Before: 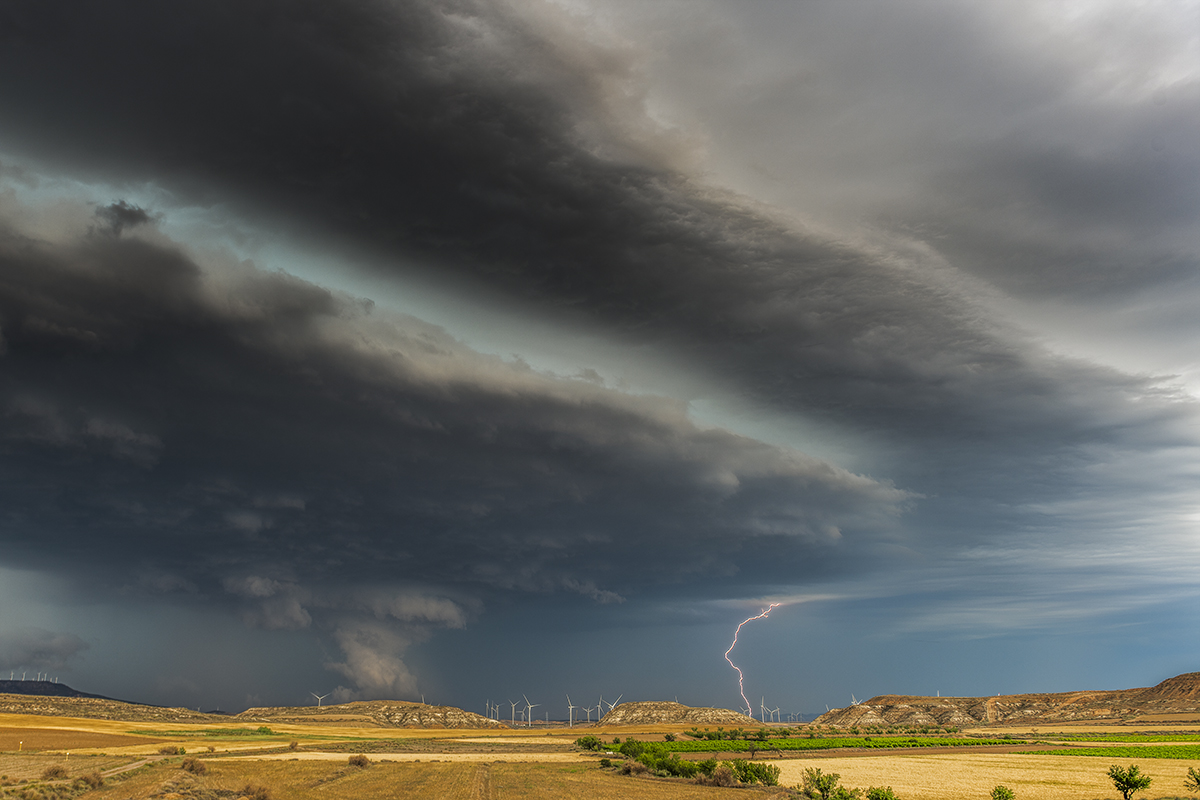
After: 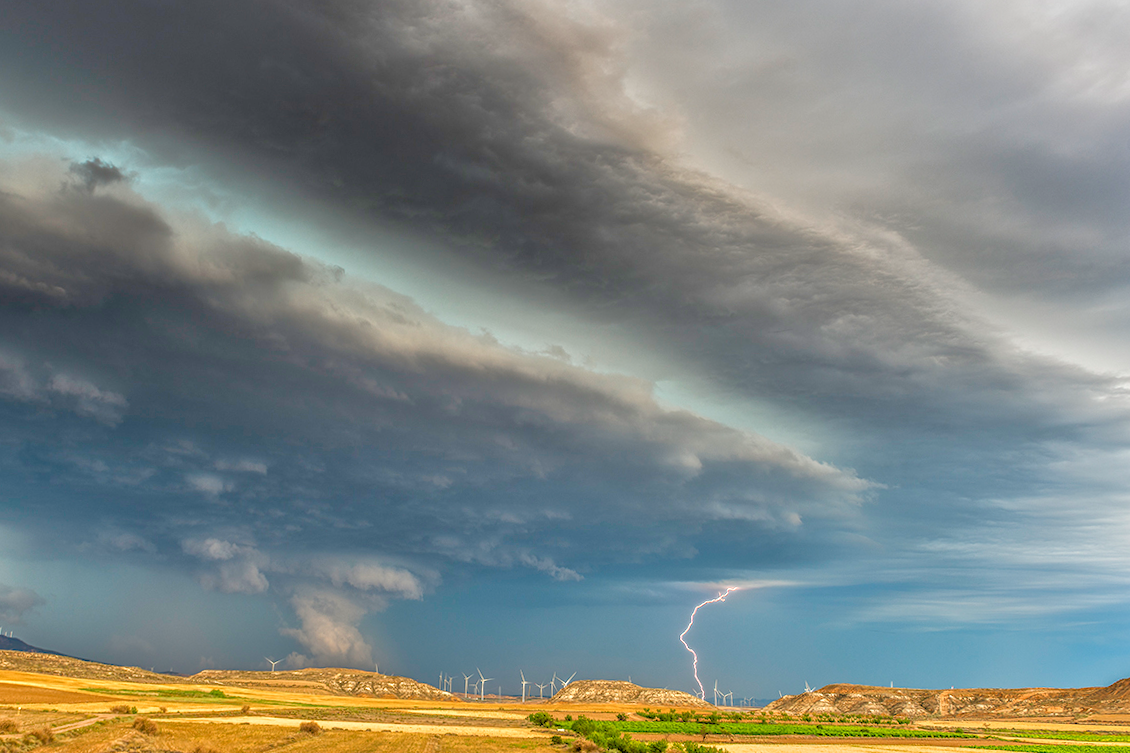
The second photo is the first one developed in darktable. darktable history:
tone equalizer: -8 EV 2 EV, -7 EV 2 EV, -6 EV 2 EV, -5 EV 2 EV, -4 EV 2 EV, -3 EV 1.5 EV, -2 EV 1 EV, -1 EV 0.5 EV
color balance rgb: perceptual saturation grading › global saturation 20%, perceptual saturation grading › highlights -25%, perceptual saturation grading › shadows 25%
crop and rotate: angle -2.38°
